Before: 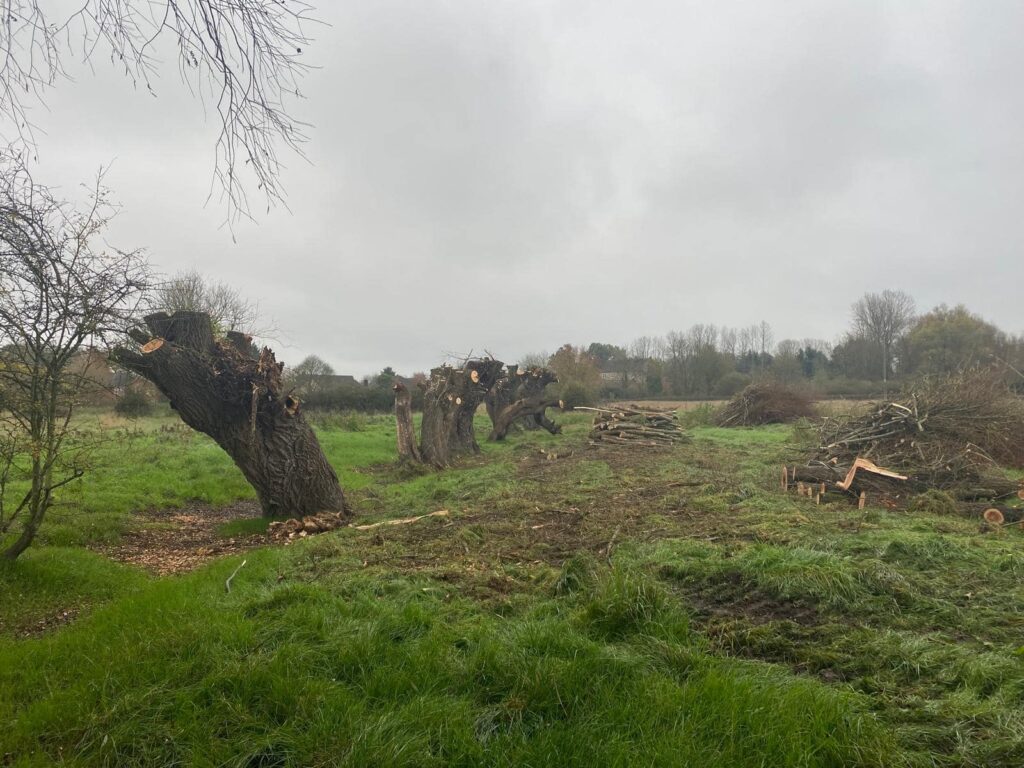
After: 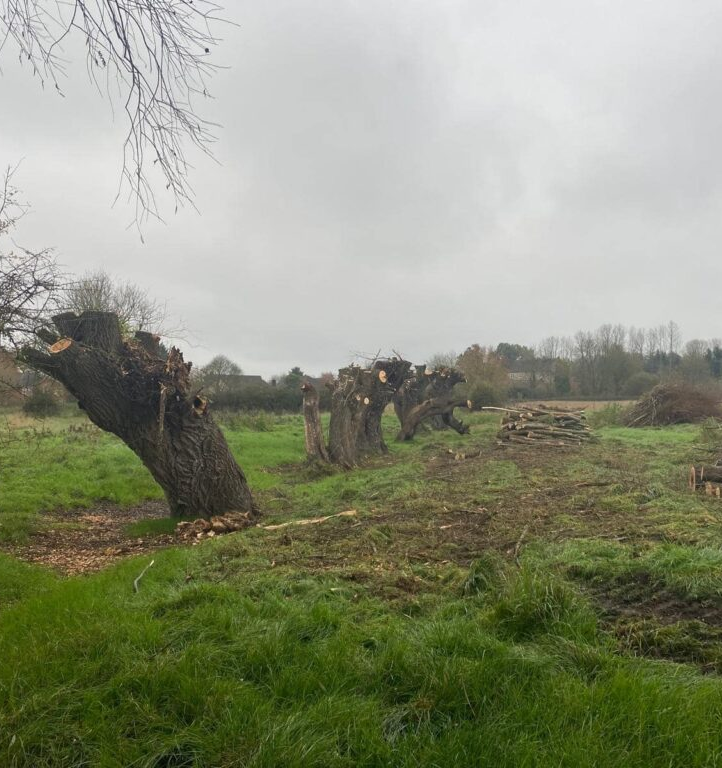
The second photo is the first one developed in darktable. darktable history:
crop and rotate: left 9.064%, right 20.376%
